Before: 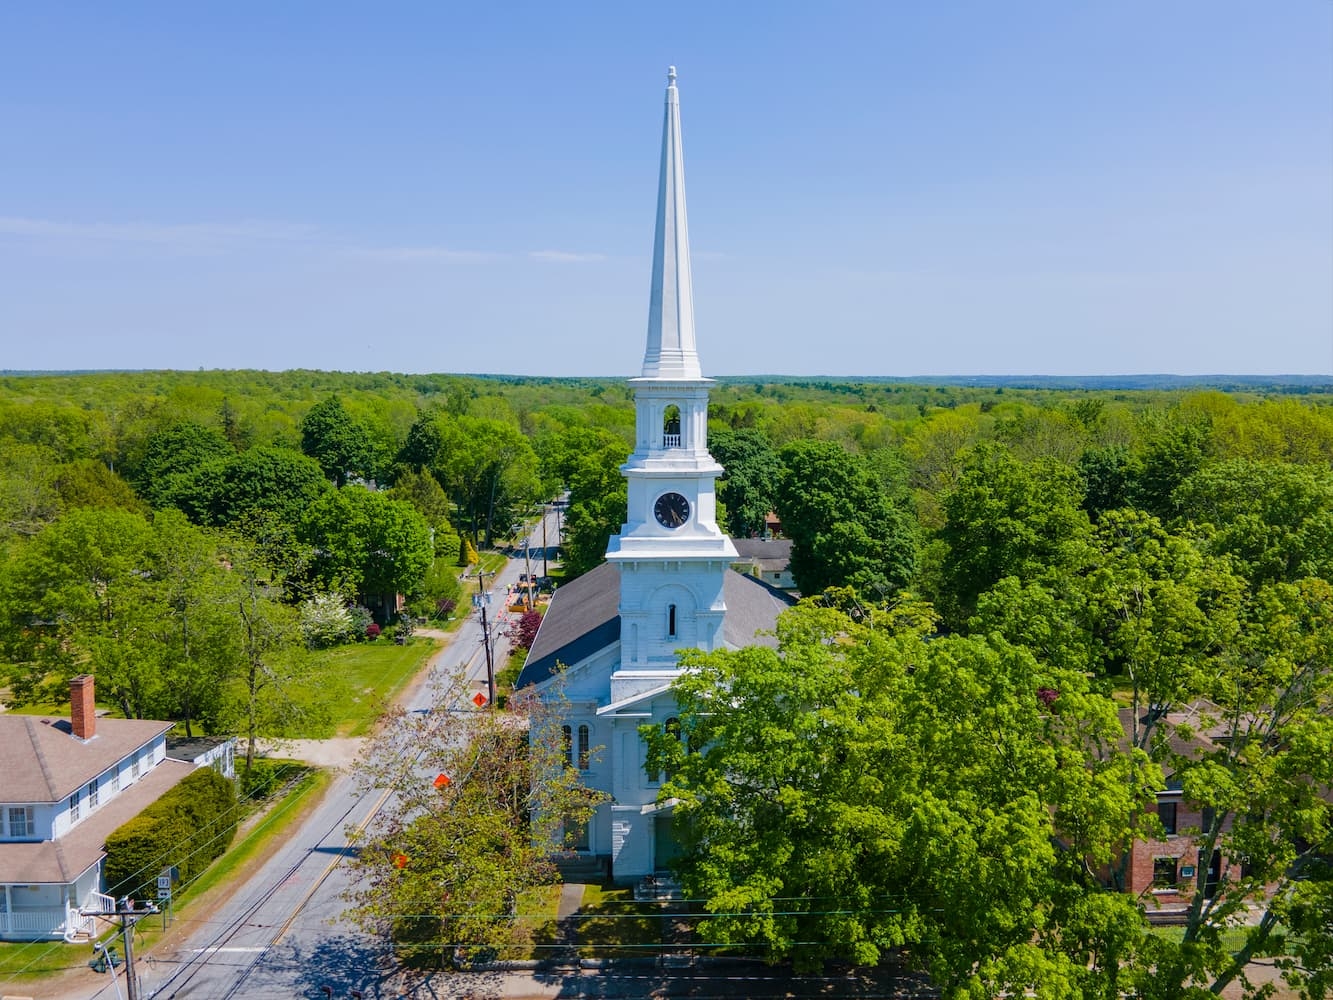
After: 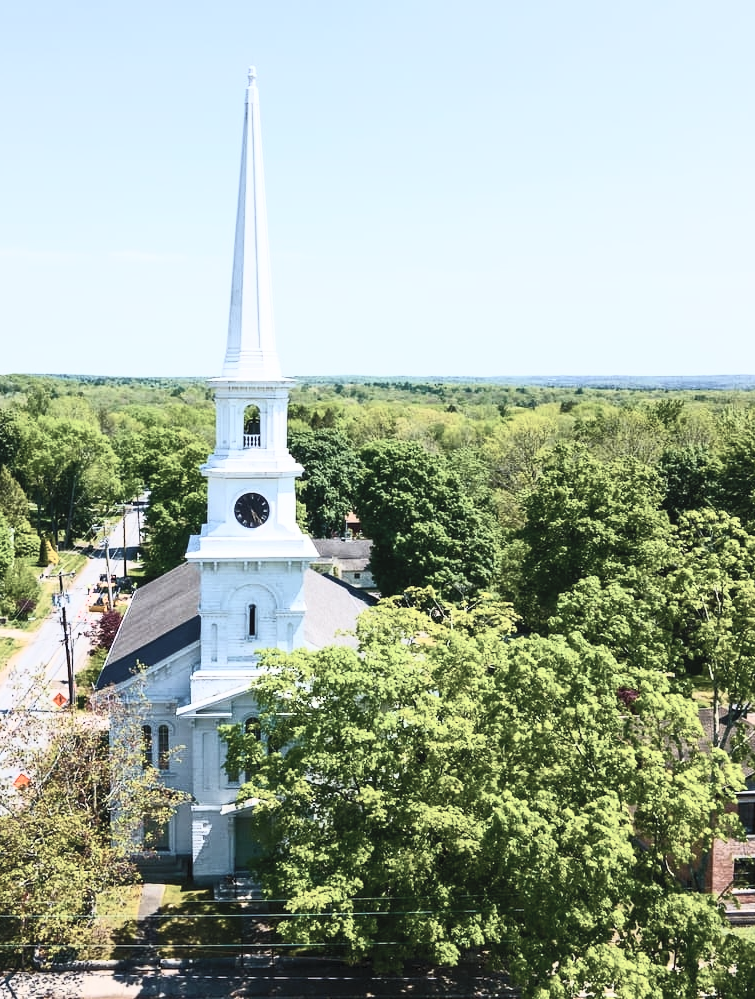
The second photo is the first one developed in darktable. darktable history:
contrast brightness saturation: contrast 0.589, brightness 0.569, saturation -0.336
crop: left 31.568%, top 0.005%, right 11.76%
